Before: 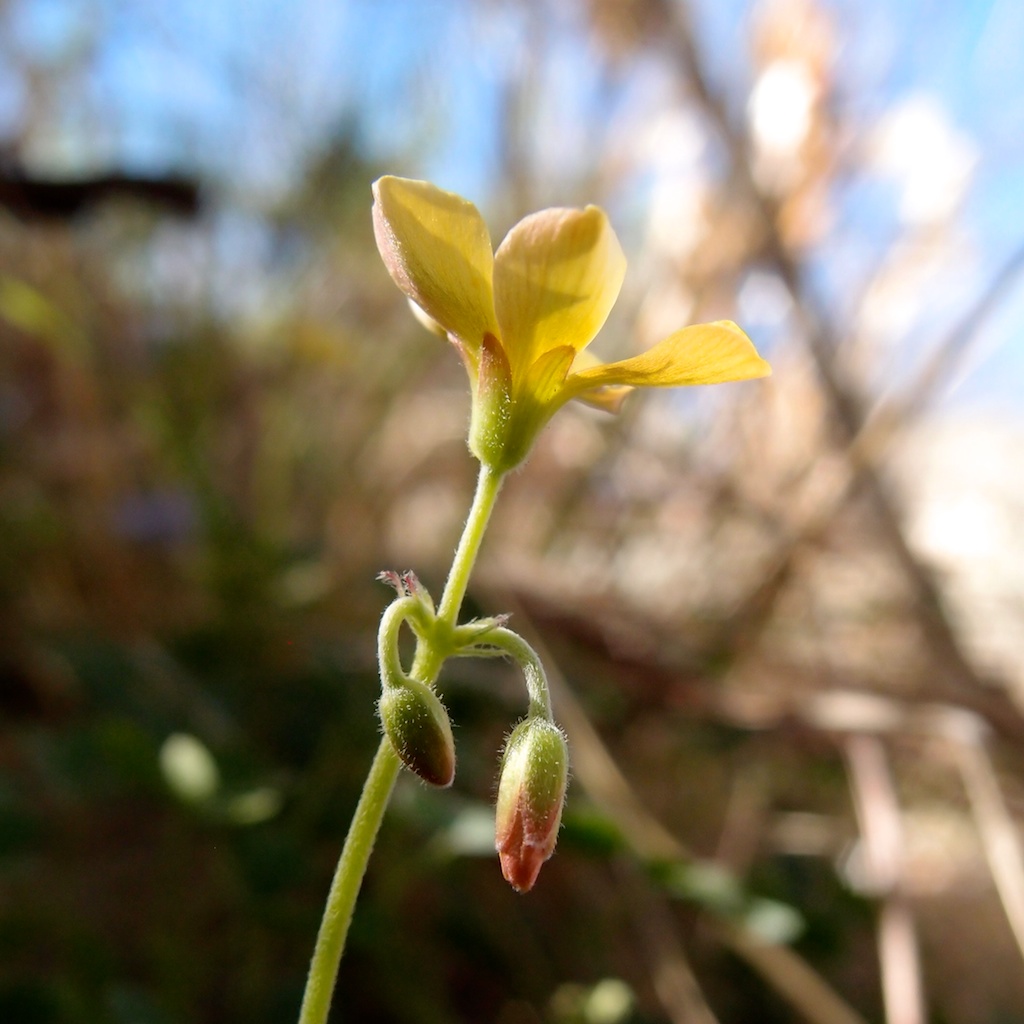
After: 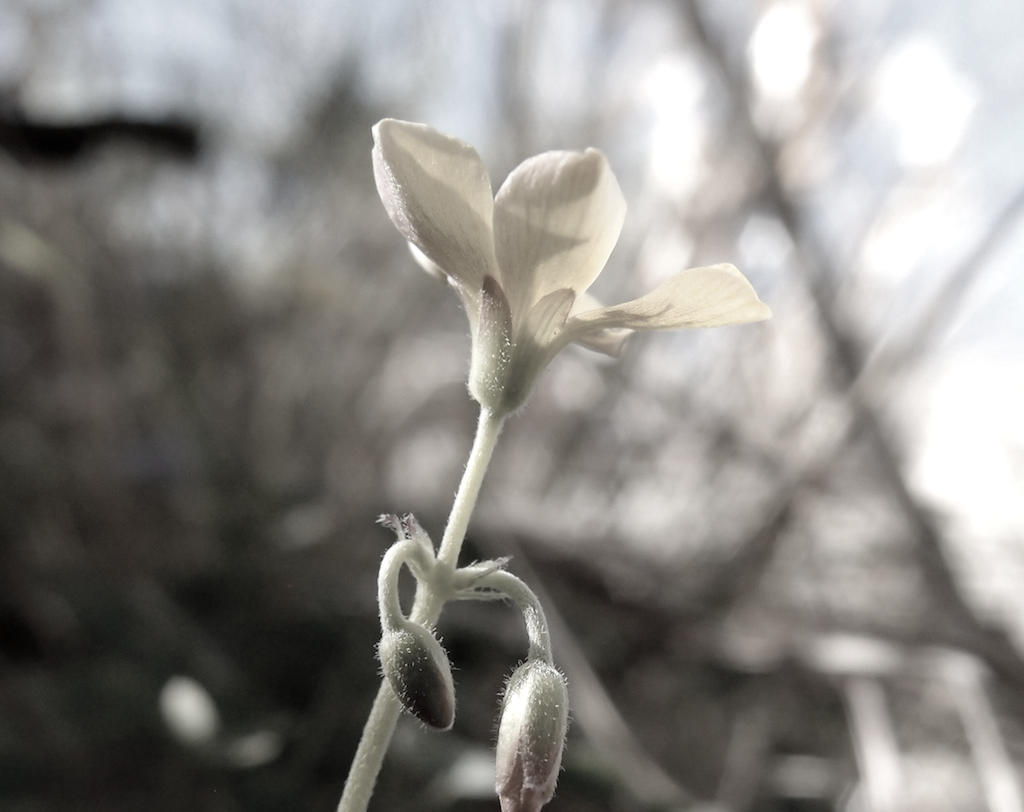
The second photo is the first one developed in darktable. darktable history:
exposure: exposure 0.133 EV, compensate highlight preservation false
crop and rotate: top 5.651%, bottom 15.005%
color correction: highlights b* 0.029, saturation 0.167
